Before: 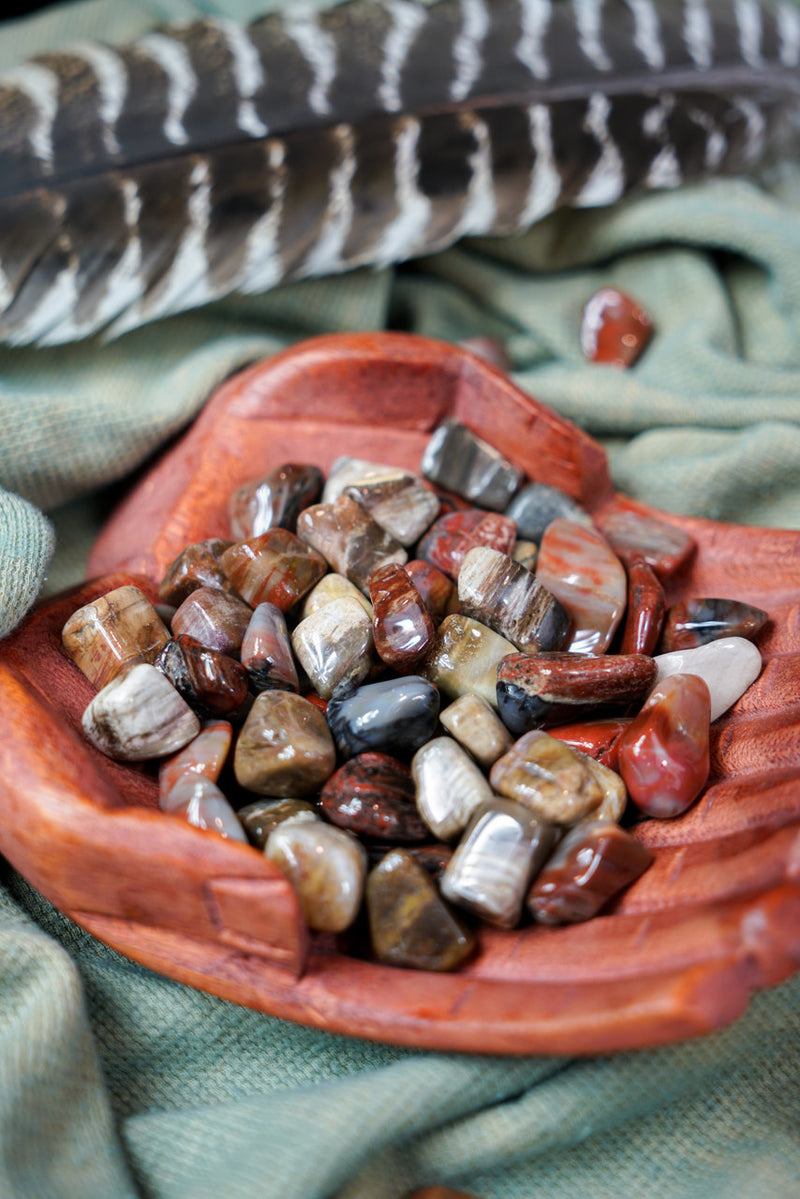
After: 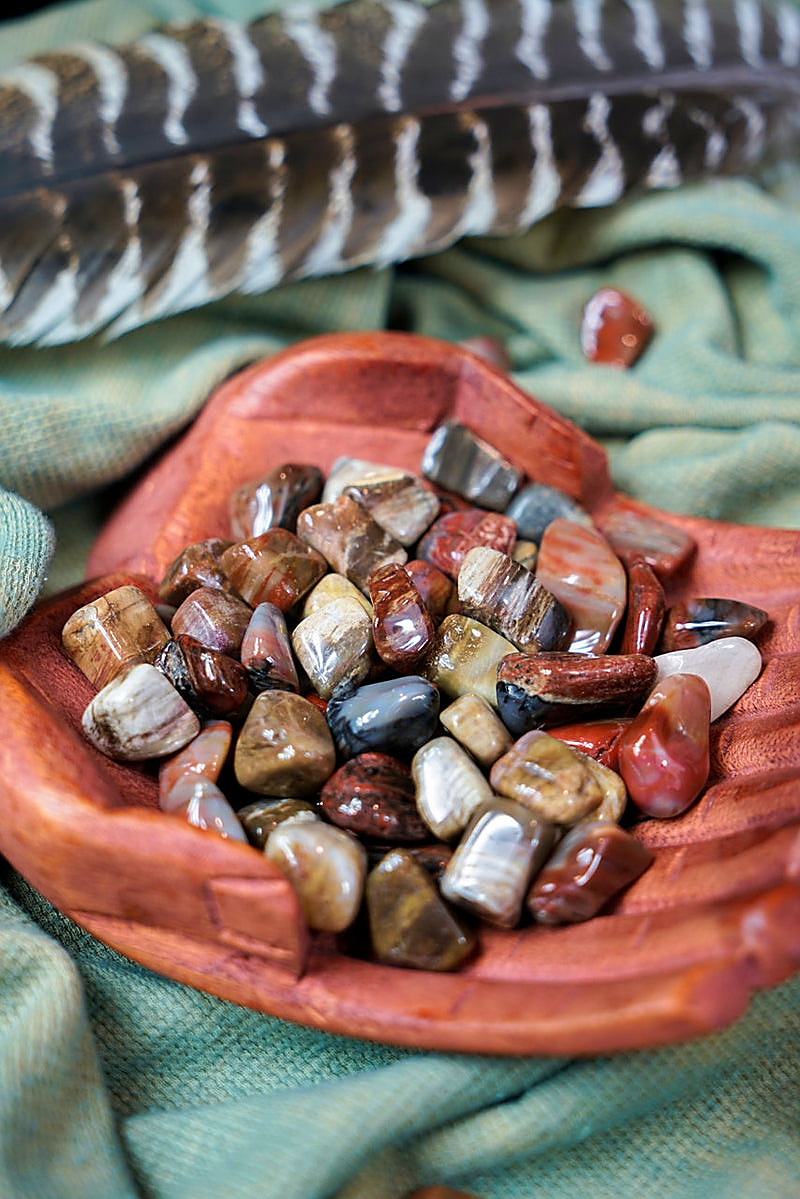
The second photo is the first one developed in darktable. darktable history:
velvia: strength 40.26%
sharpen: radius 1.349, amount 1.265, threshold 0.789
